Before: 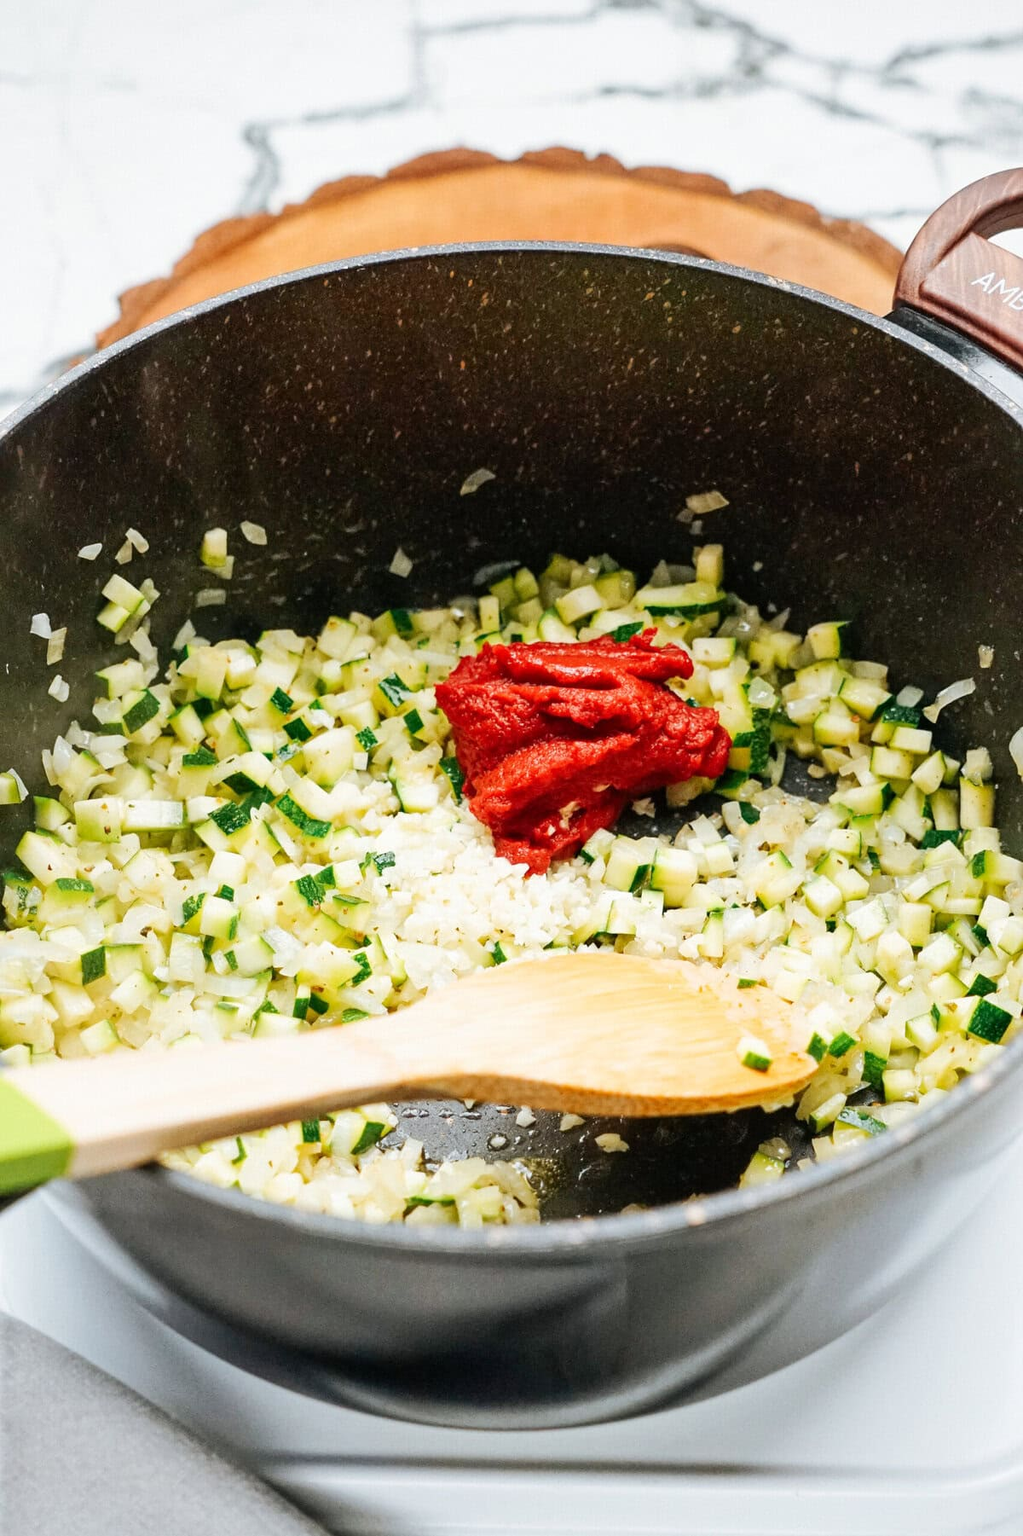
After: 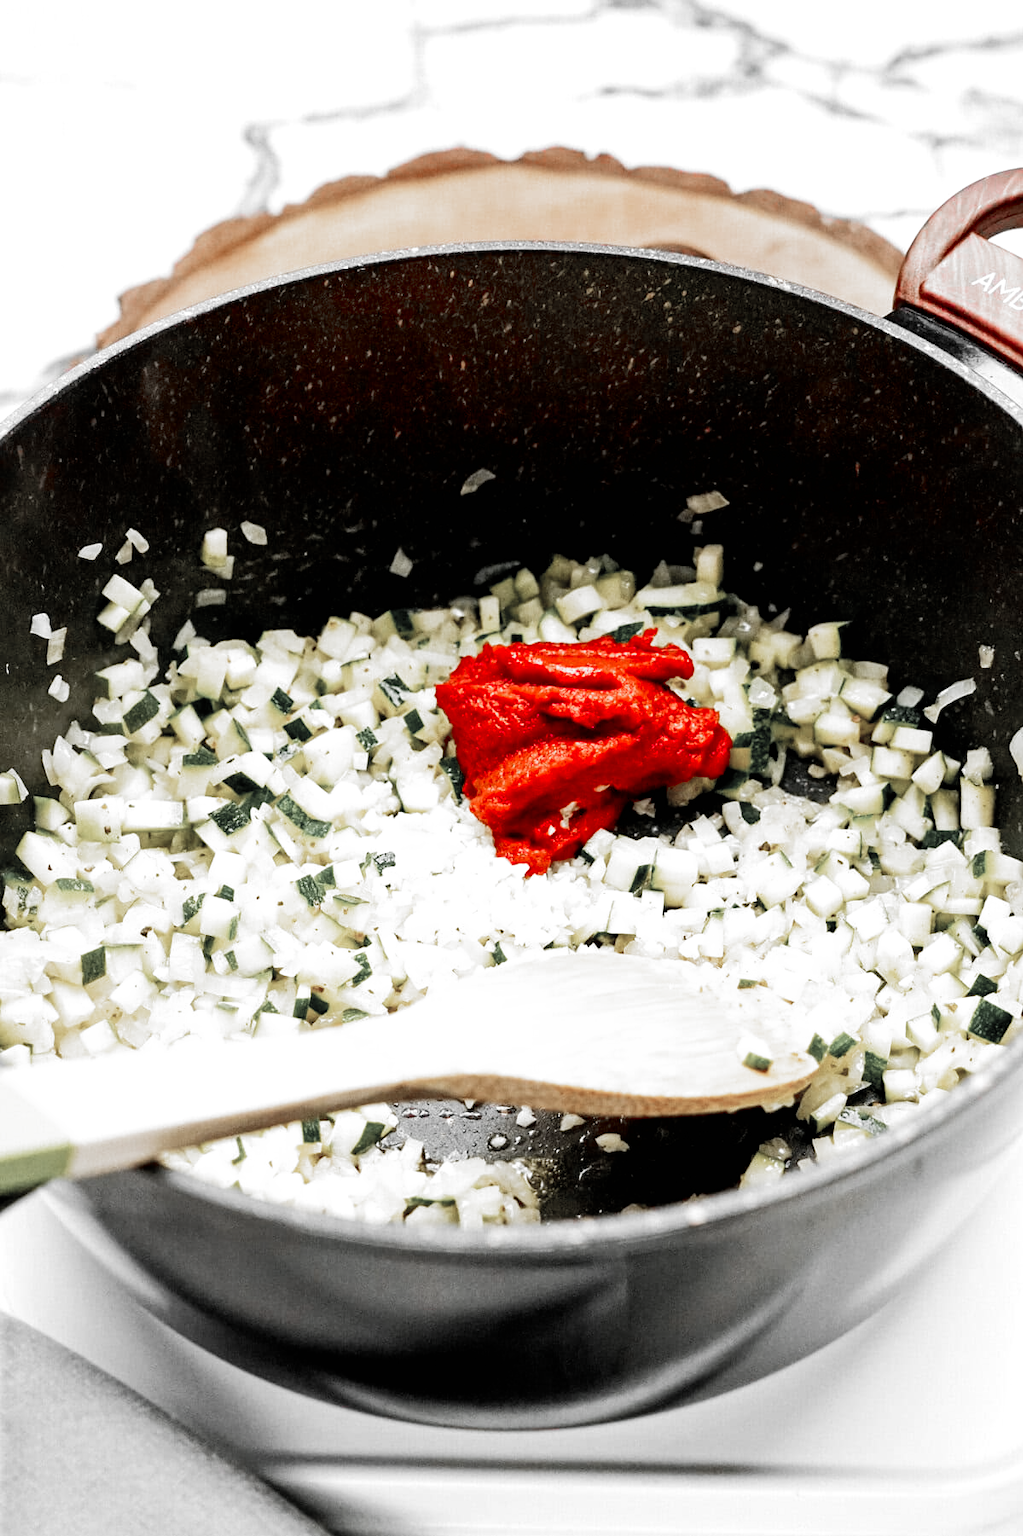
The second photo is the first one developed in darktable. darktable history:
color zones: curves: ch1 [(0, 0.831) (0.08, 0.771) (0.157, 0.268) (0.241, 0.207) (0.562, -0.005) (0.714, -0.013) (0.876, 0.01) (1, 0.831)]
filmic rgb: black relative exposure -8.2 EV, white relative exposure 2.2 EV, threshold 3 EV, hardness 7.11, latitude 75%, contrast 1.325, highlights saturation mix -2%, shadows ↔ highlights balance 30%, preserve chrominance no, color science v5 (2021), contrast in shadows safe, contrast in highlights safe, enable highlight reconstruction true
